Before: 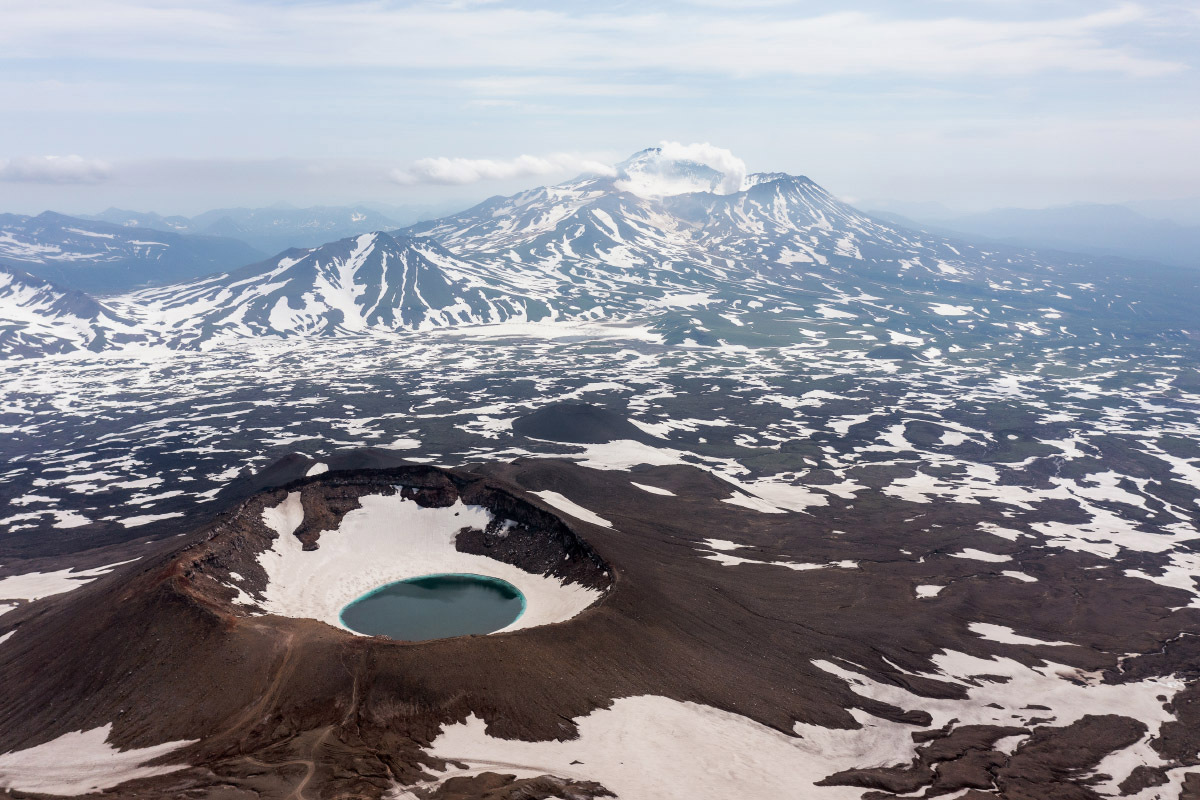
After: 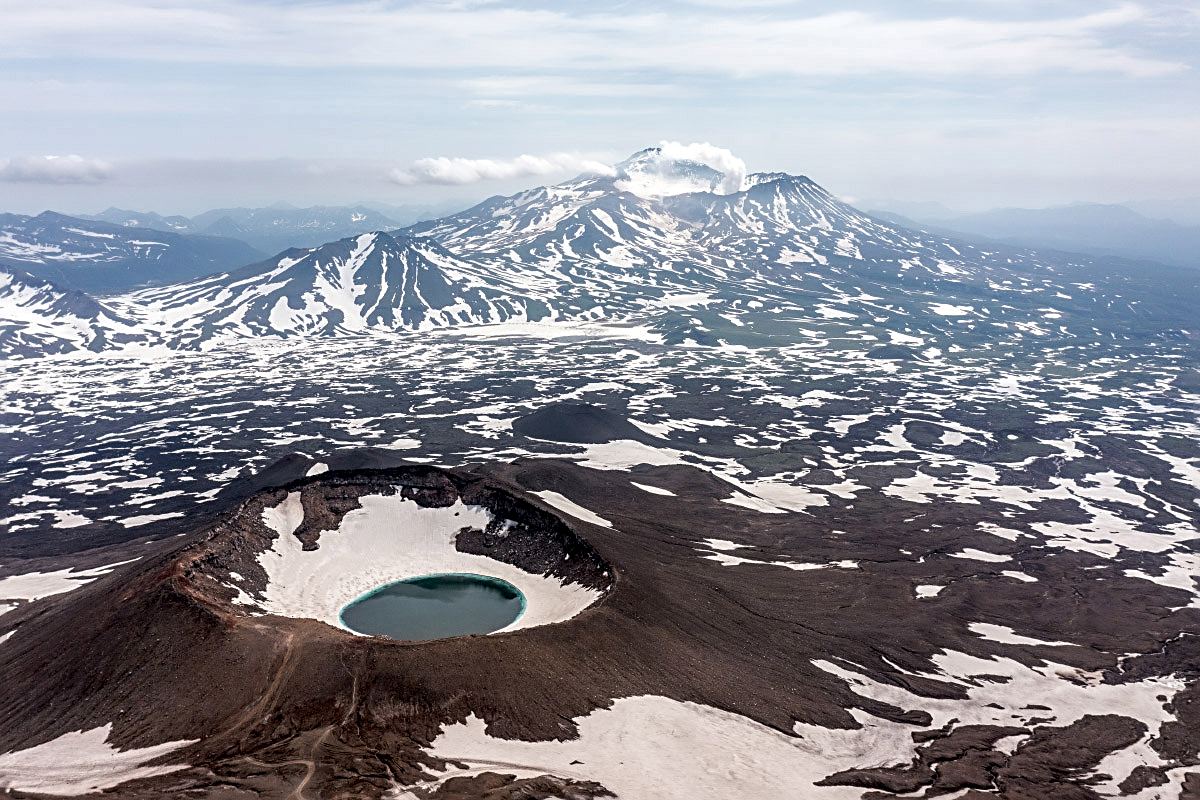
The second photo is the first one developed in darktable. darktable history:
sharpen: radius 2.531, amount 0.619
local contrast: highlights 58%, detail 146%
